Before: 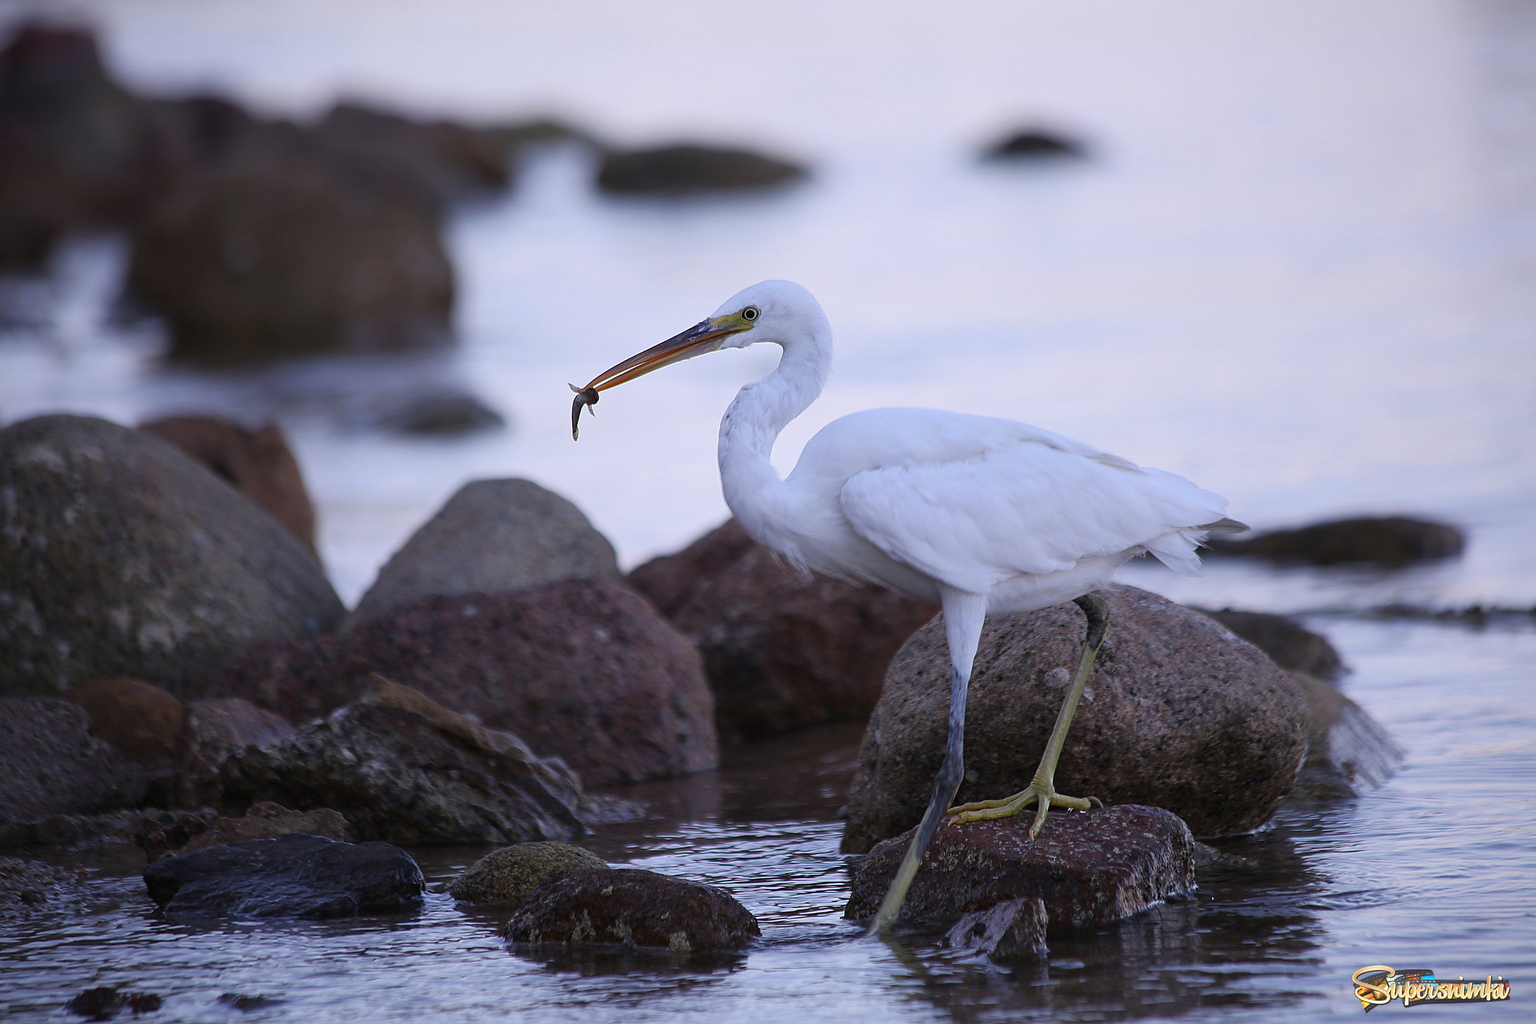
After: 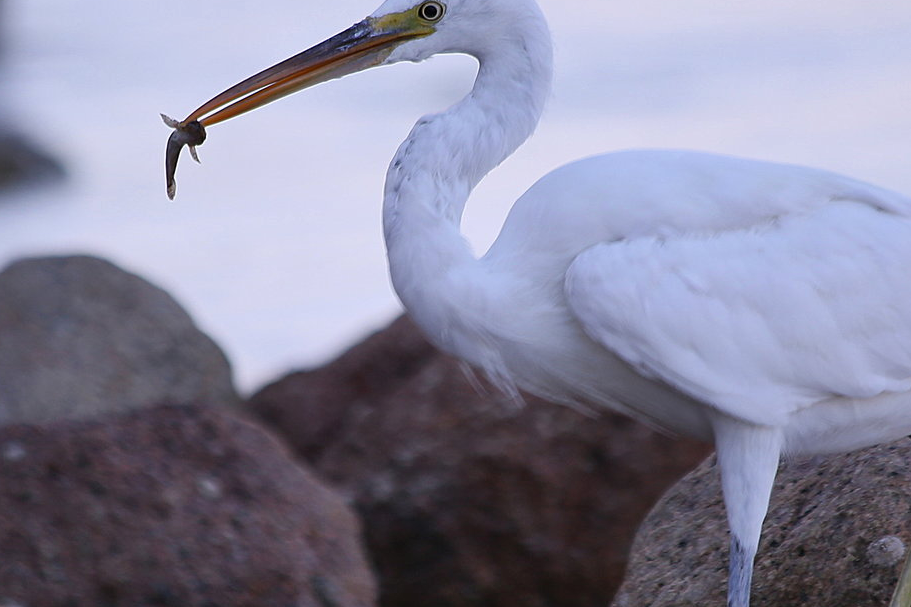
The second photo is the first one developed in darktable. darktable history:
shadows and highlights: shadows 37.27, highlights -28.18, soften with gaussian
crop: left 30%, top 30%, right 30%, bottom 30%
